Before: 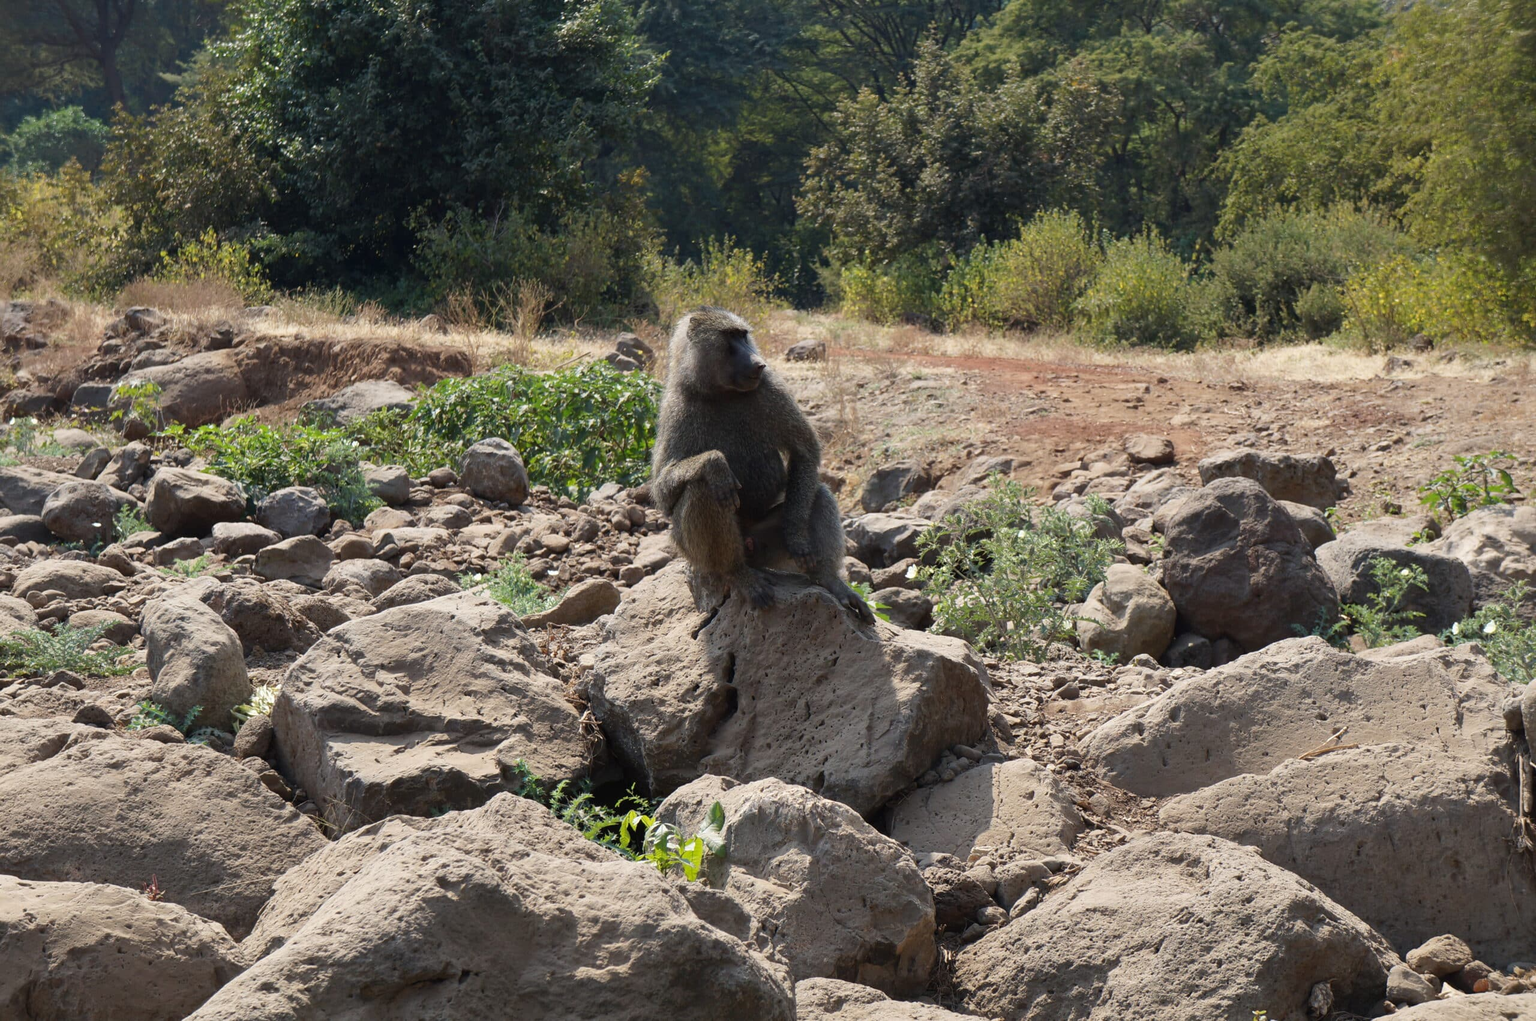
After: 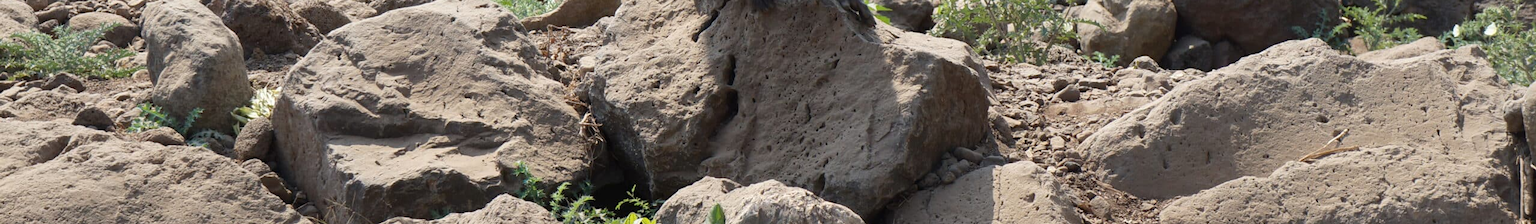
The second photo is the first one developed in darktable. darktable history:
crop and rotate: top 58.61%, bottom 19.344%
